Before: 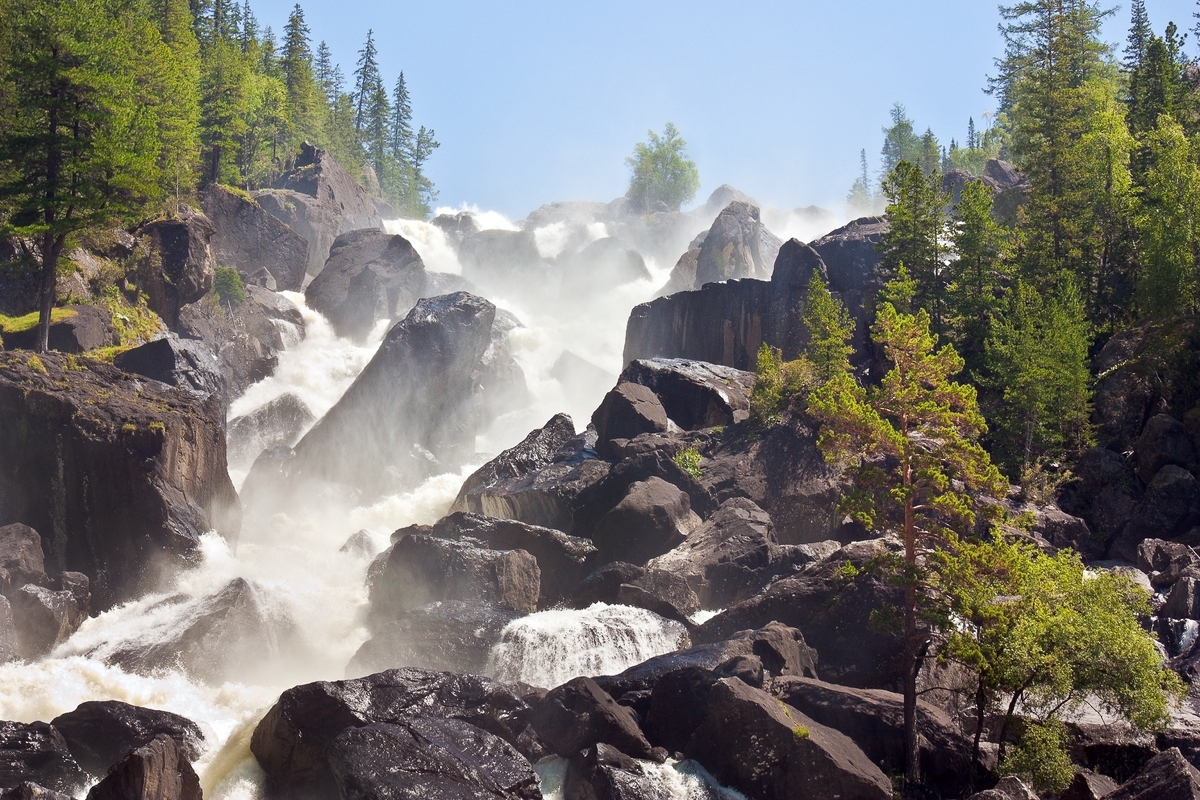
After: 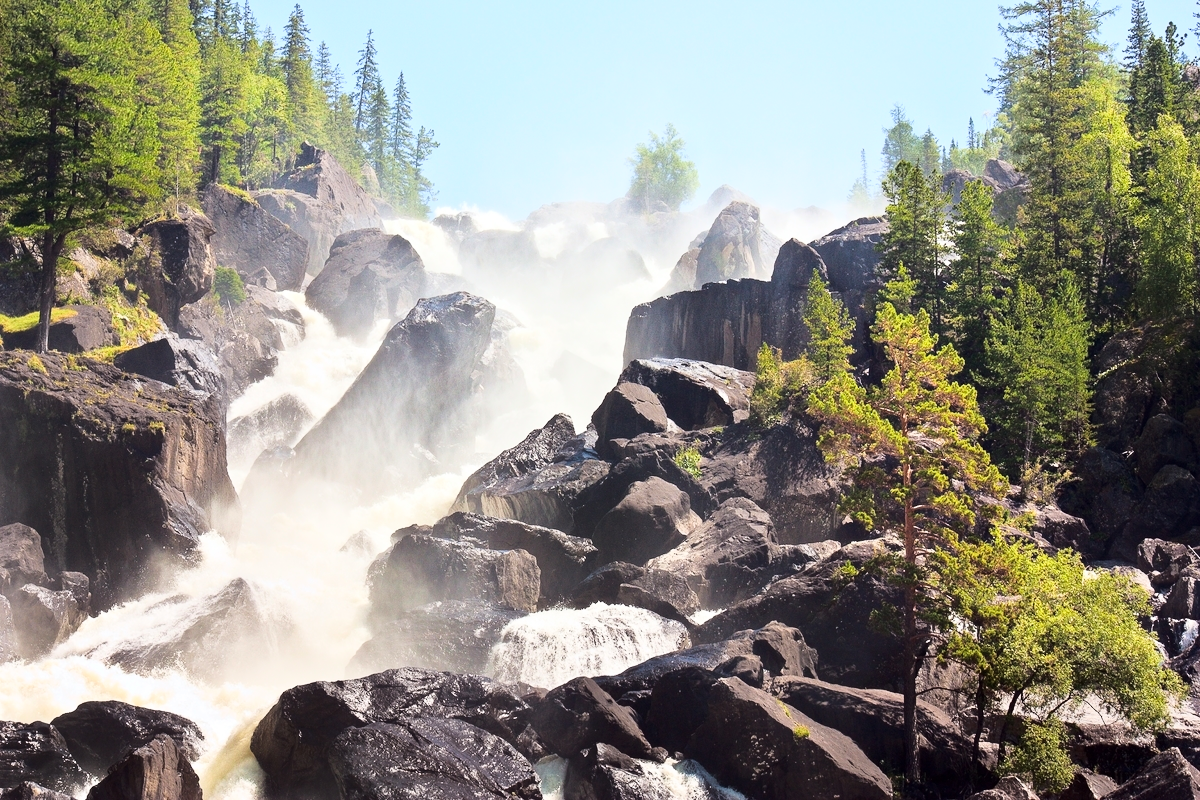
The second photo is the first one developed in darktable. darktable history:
base curve: curves: ch0 [(0, 0) (0.028, 0.03) (0.121, 0.232) (0.46, 0.748) (0.859, 0.968) (1, 1)]
exposure: compensate highlight preservation false
